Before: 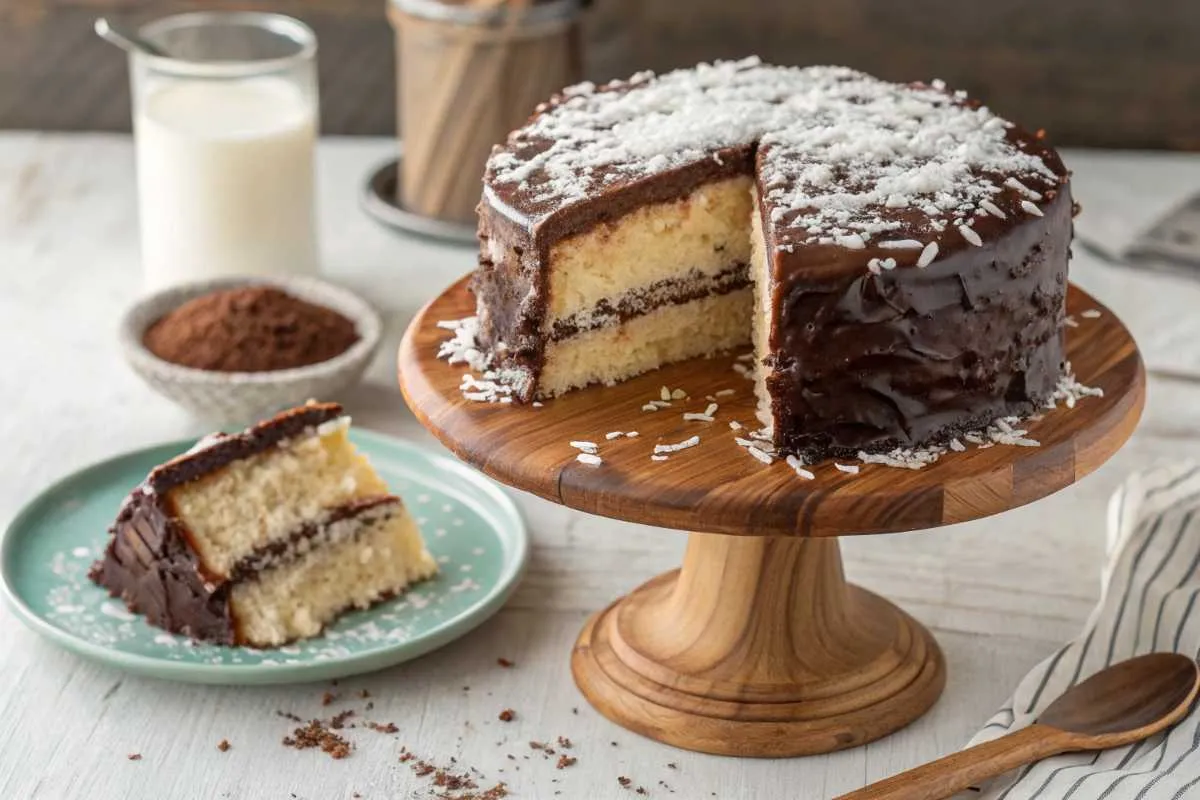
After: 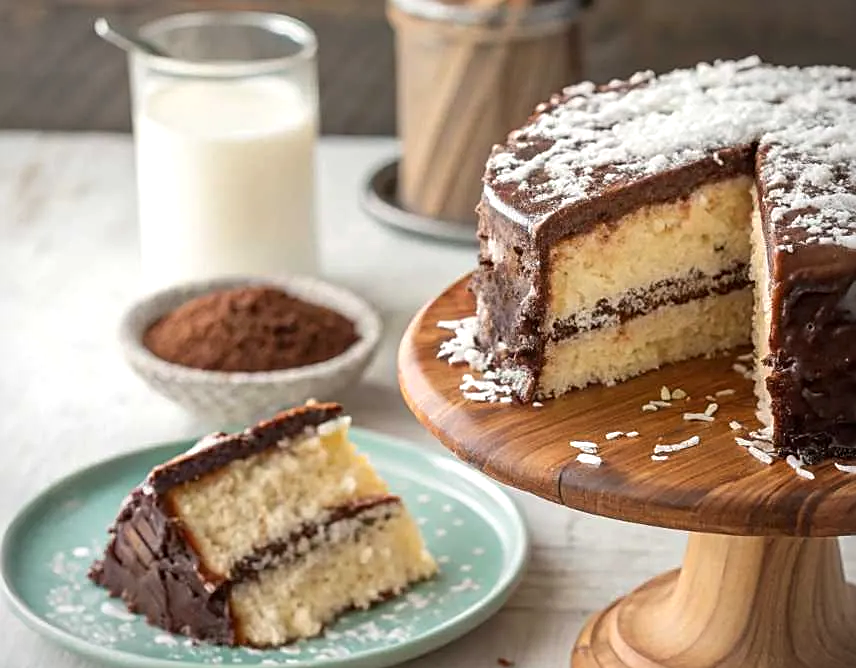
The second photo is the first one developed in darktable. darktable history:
sharpen: on, module defaults
exposure: exposure 0.203 EV, compensate exposure bias true, compensate highlight preservation false
crop: right 28.625%, bottom 16.468%
vignetting: fall-off start 91.57%, unbound false
tone equalizer: edges refinement/feathering 500, mask exposure compensation -1.57 EV, preserve details no
